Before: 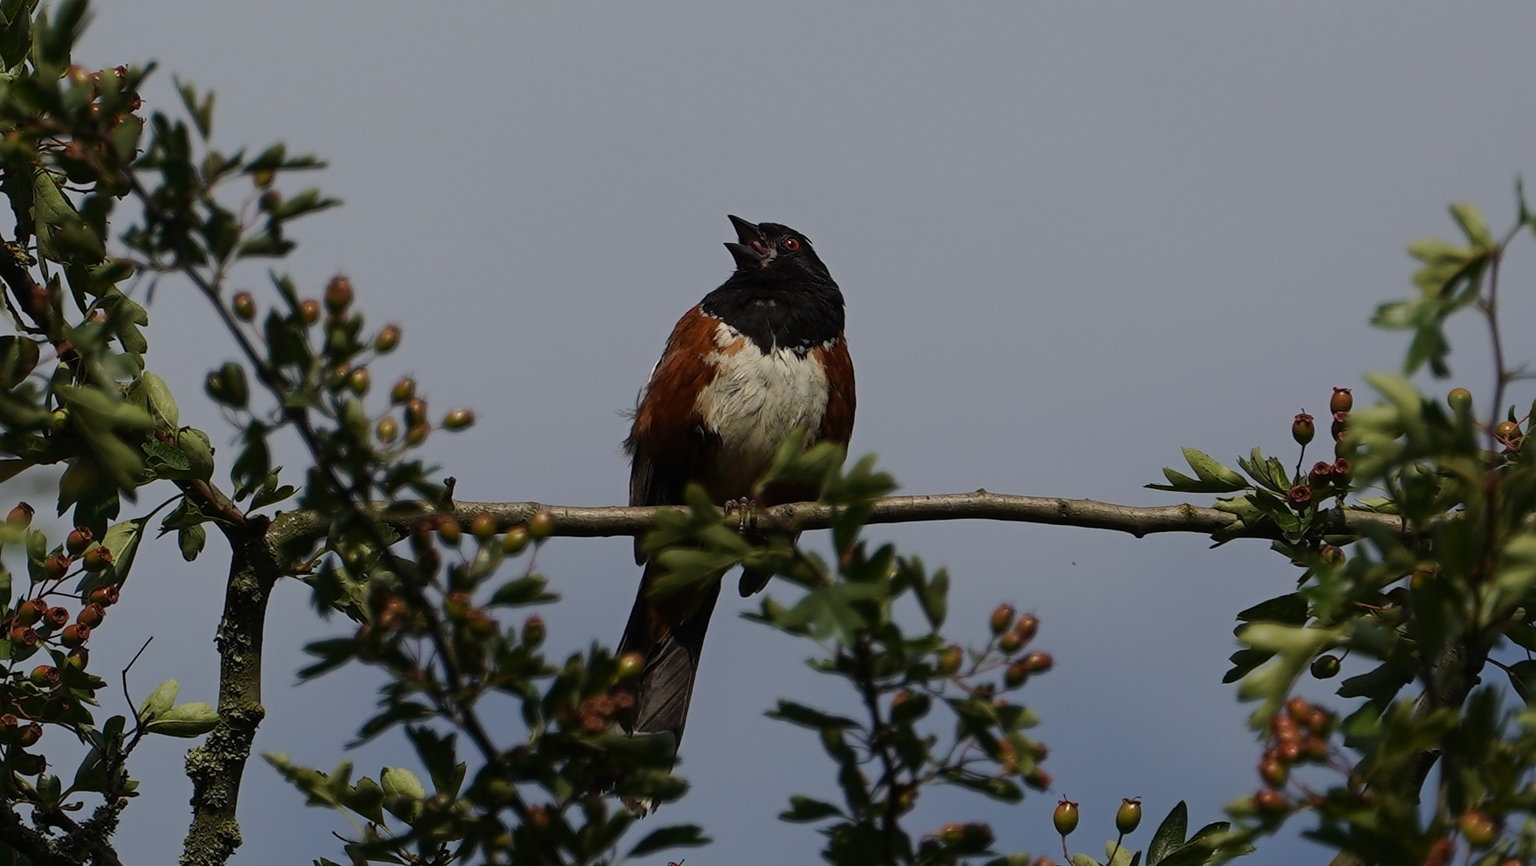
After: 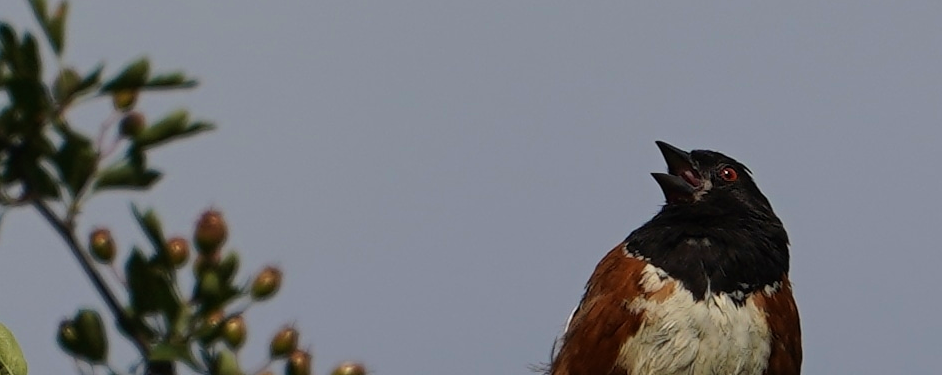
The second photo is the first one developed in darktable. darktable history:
crop: left 10.121%, top 10.631%, right 36.218%, bottom 51.526%
exposure: compensate highlight preservation false
velvia: on, module defaults
